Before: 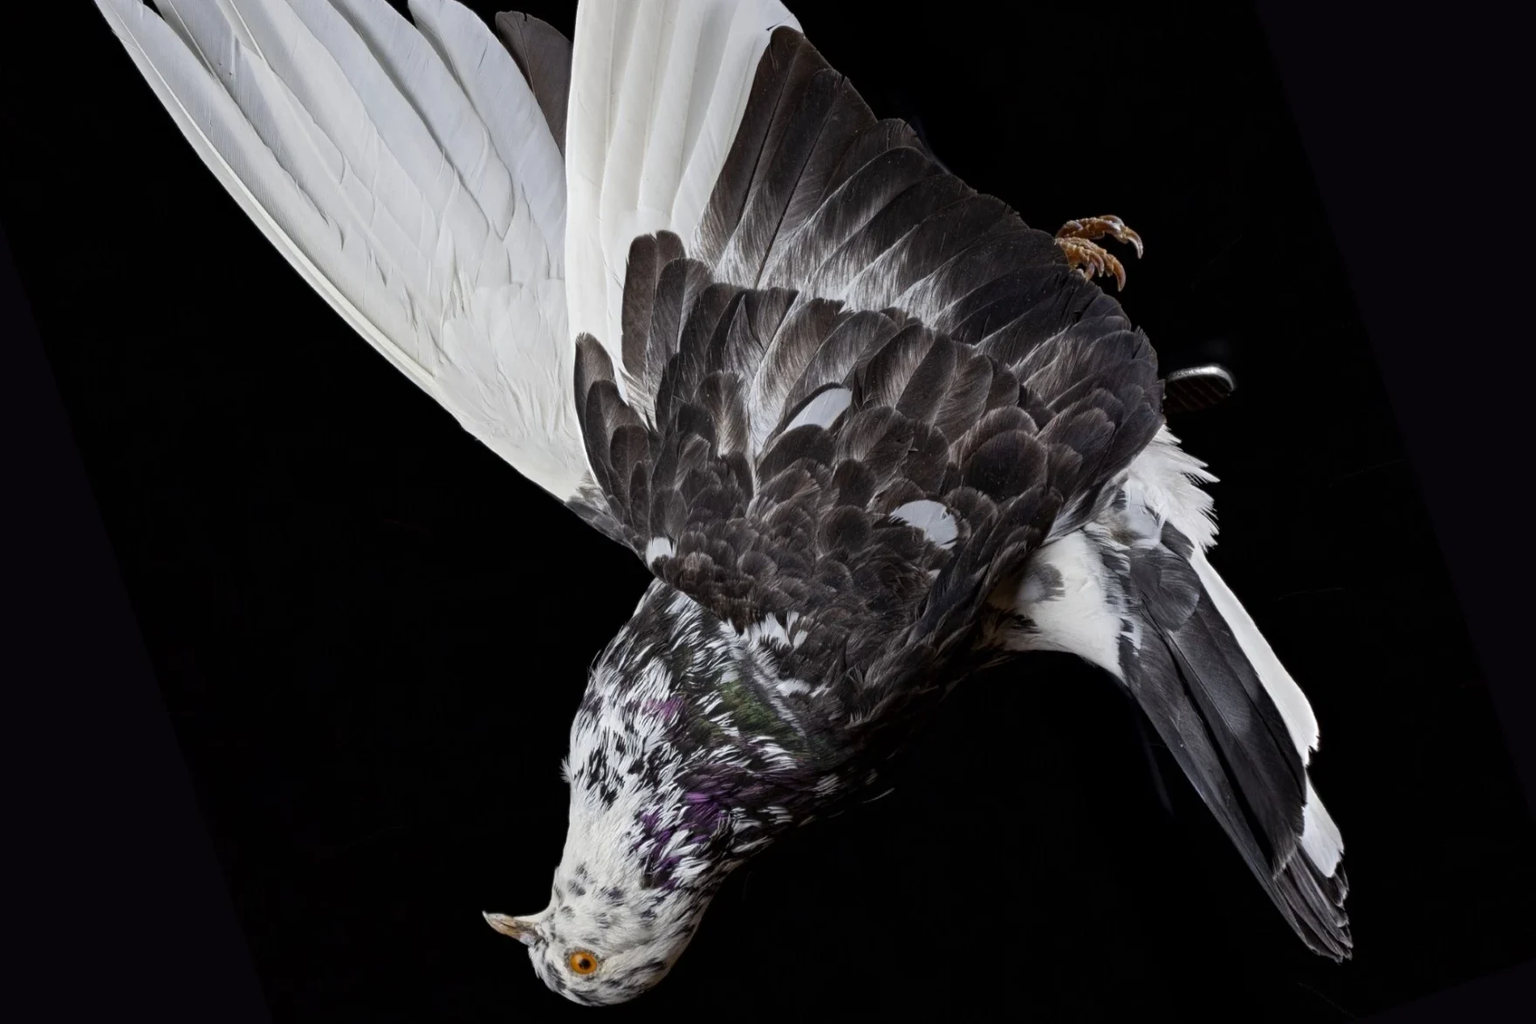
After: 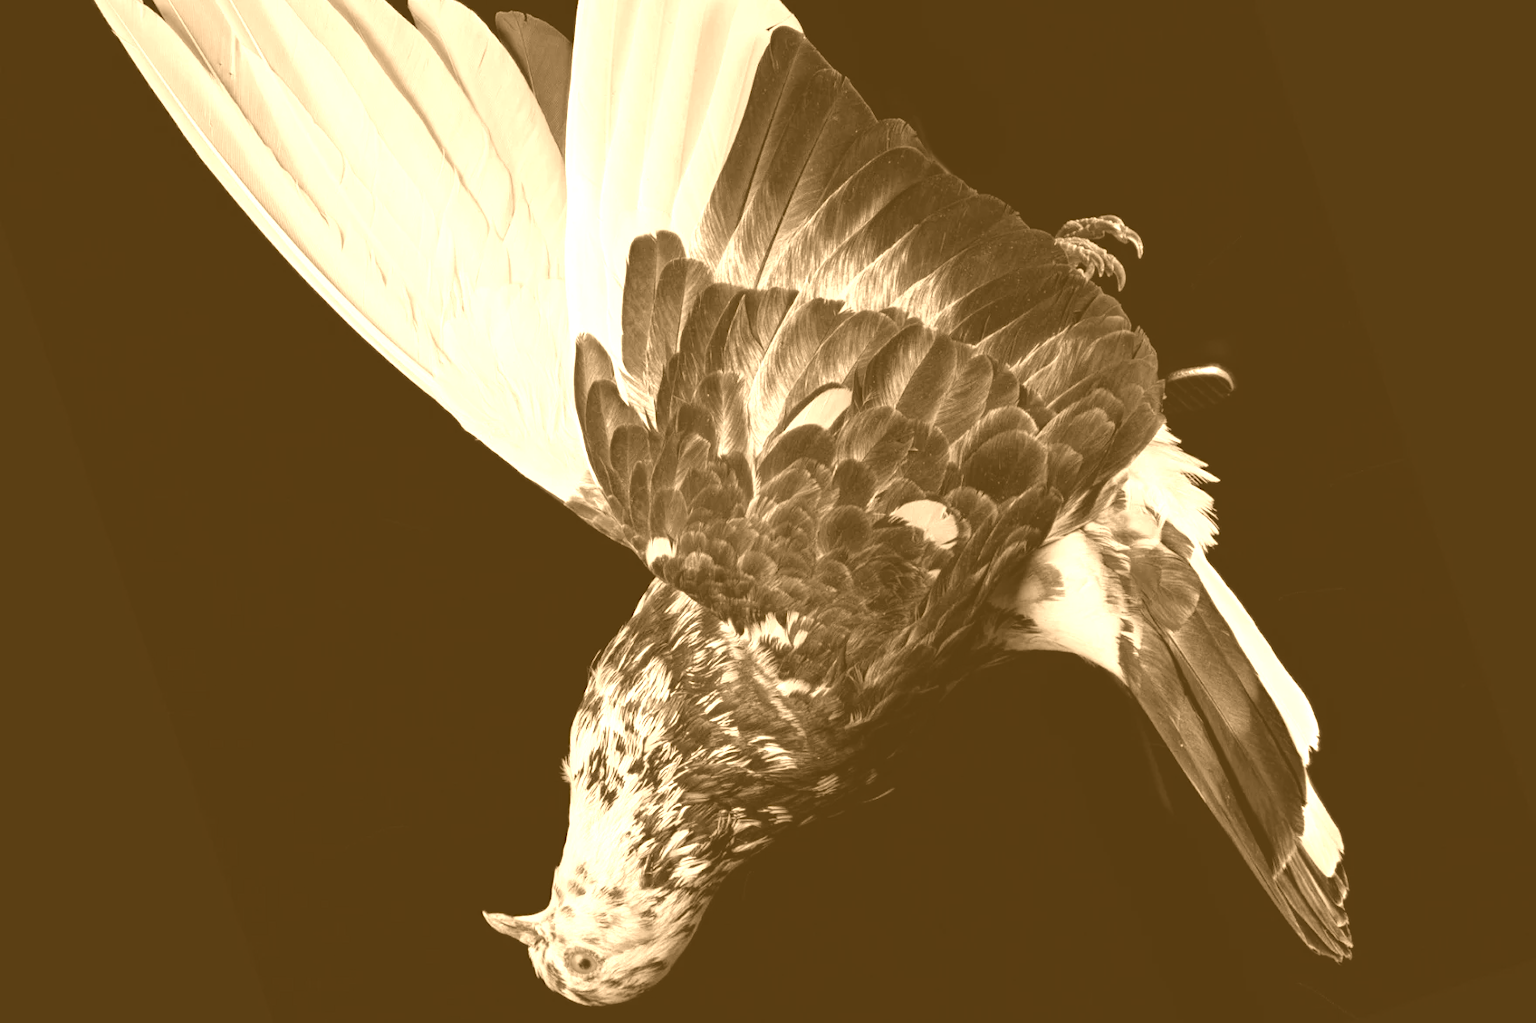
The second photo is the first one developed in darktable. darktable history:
colorize: hue 28.8°, source mix 100%
contrast brightness saturation: contrast 0.06, brightness -0.01, saturation -0.23
